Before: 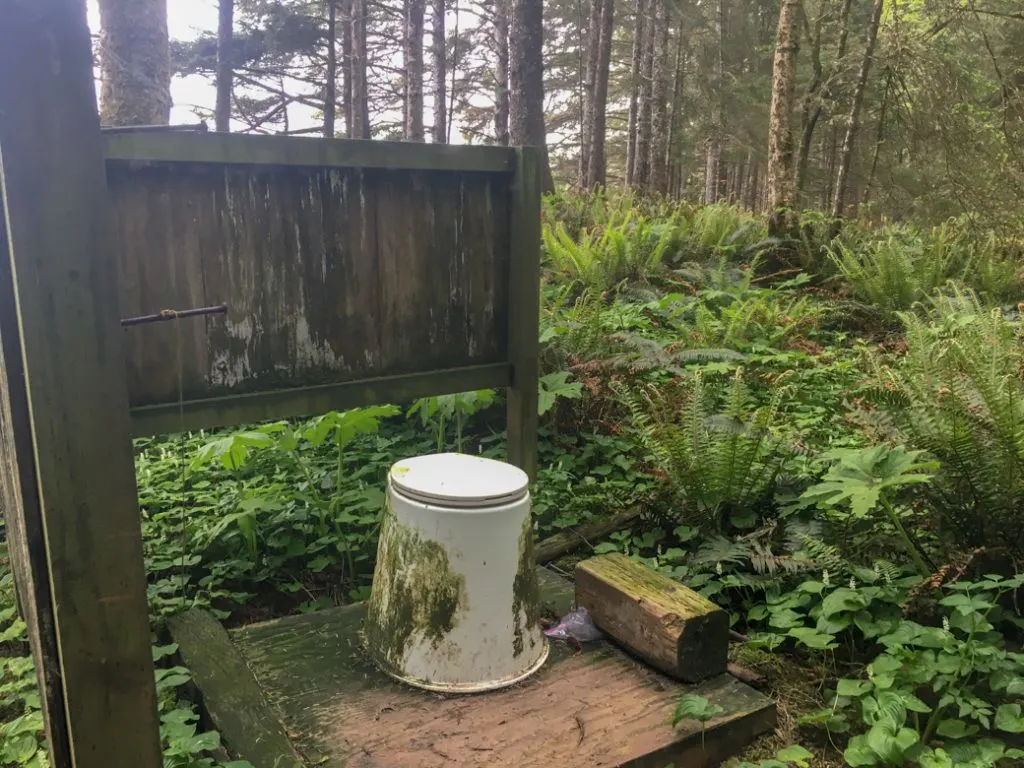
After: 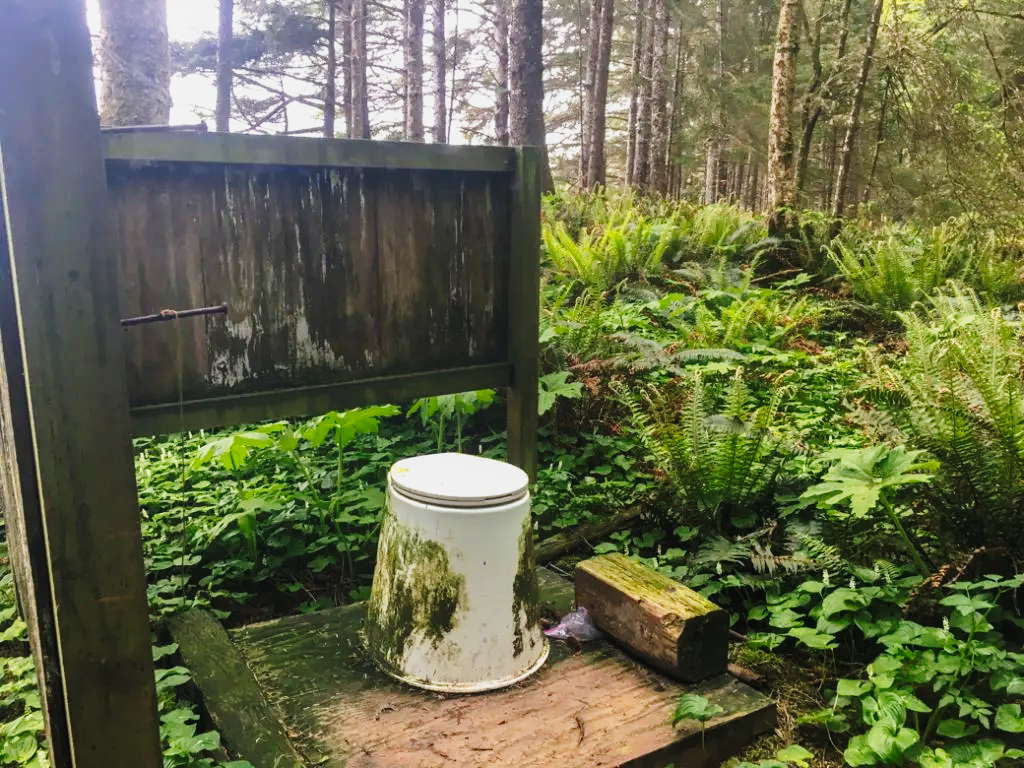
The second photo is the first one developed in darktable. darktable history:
tone curve: curves: ch0 [(0.003, 0.023) (0.071, 0.052) (0.236, 0.197) (0.466, 0.557) (0.625, 0.761) (0.783, 0.9) (0.994, 0.968)]; ch1 [(0, 0) (0.262, 0.227) (0.417, 0.386) (0.469, 0.467) (0.502, 0.498) (0.528, 0.53) (0.573, 0.579) (0.605, 0.621) (0.644, 0.671) (0.686, 0.728) (0.994, 0.987)]; ch2 [(0, 0) (0.262, 0.188) (0.385, 0.353) (0.427, 0.424) (0.495, 0.493) (0.515, 0.54) (0.547, 0.561) (0.589, 0.613) (0.644, 0.748) (1, 1)], preserve colors none
